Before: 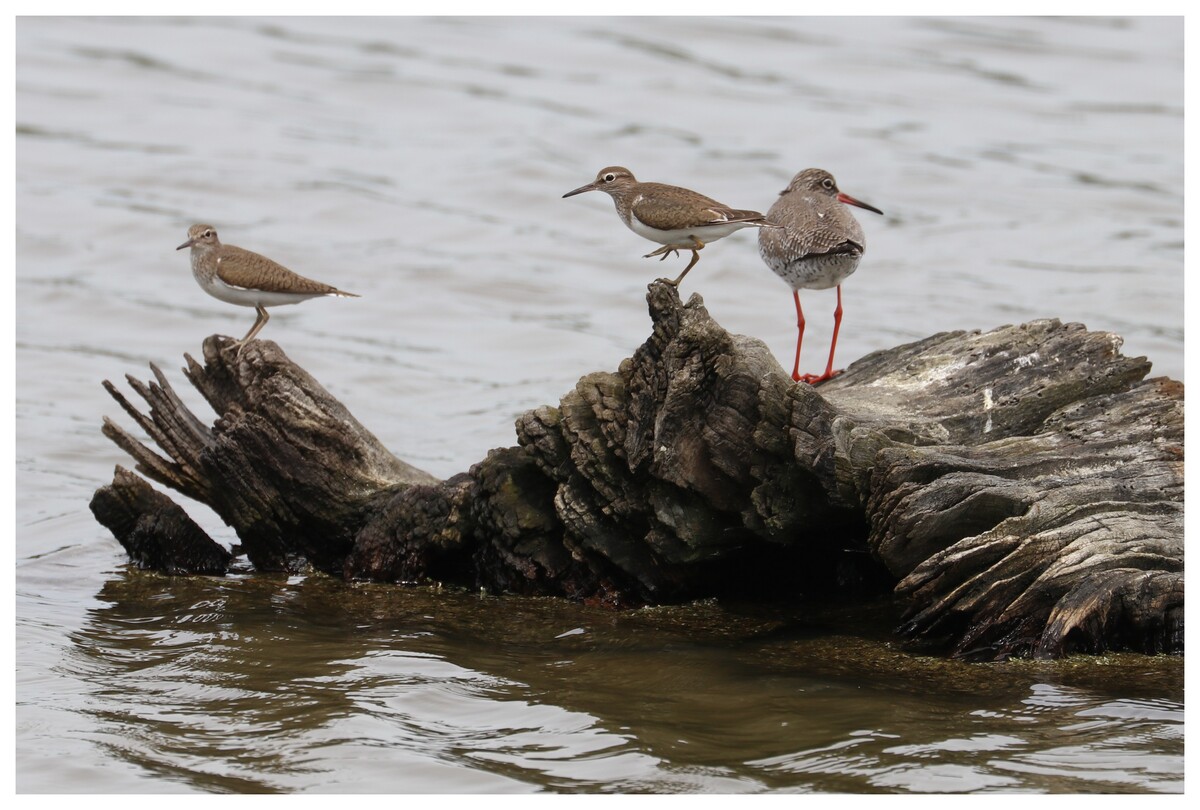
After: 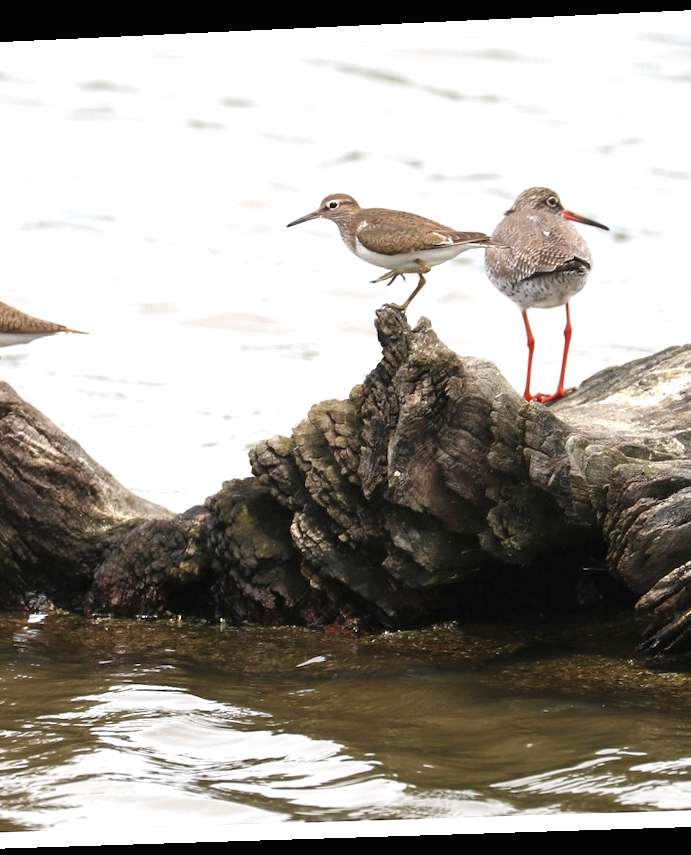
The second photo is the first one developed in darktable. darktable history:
rotate and perspective: rotation -2.22°, lens shift (horizontal) -0.022, automatic cropping off
exposure: black level correction 0, exposure 0.95 EV, compensate exposure bias true, compensate highlight preservation false
crop and rotate: left 22.516%, right 21.234%
